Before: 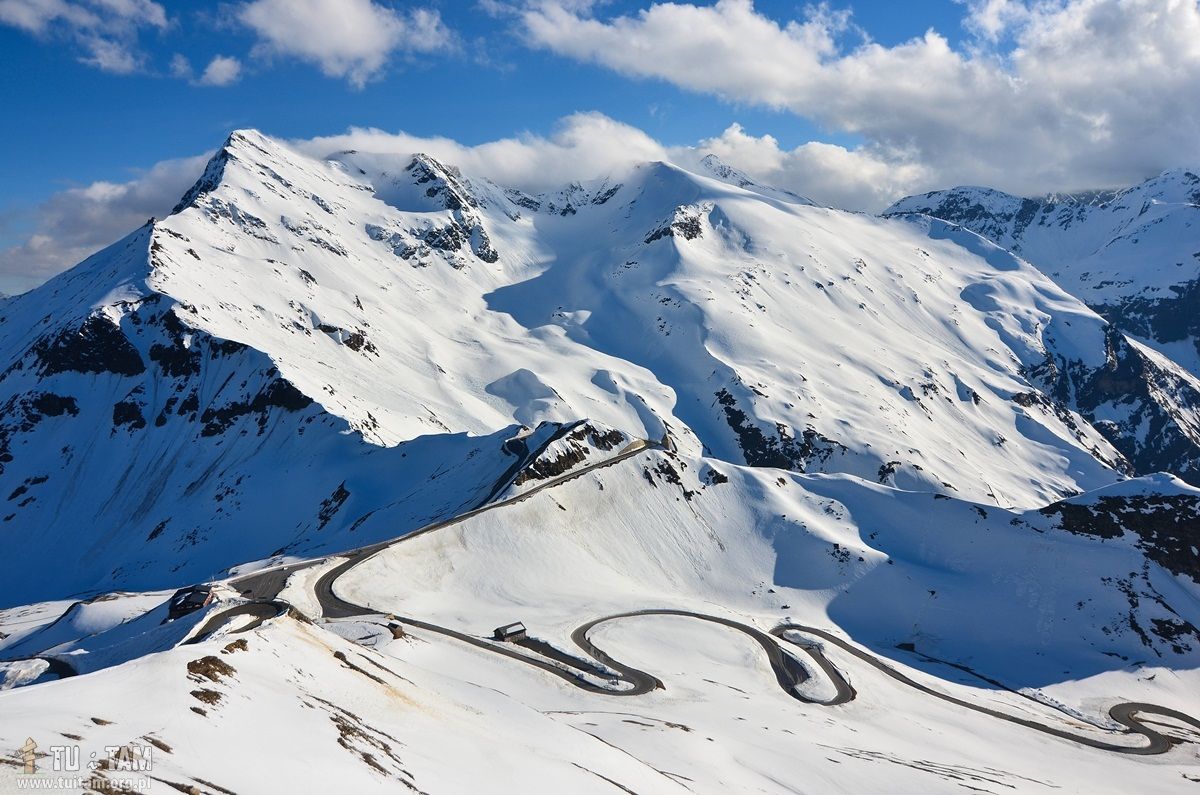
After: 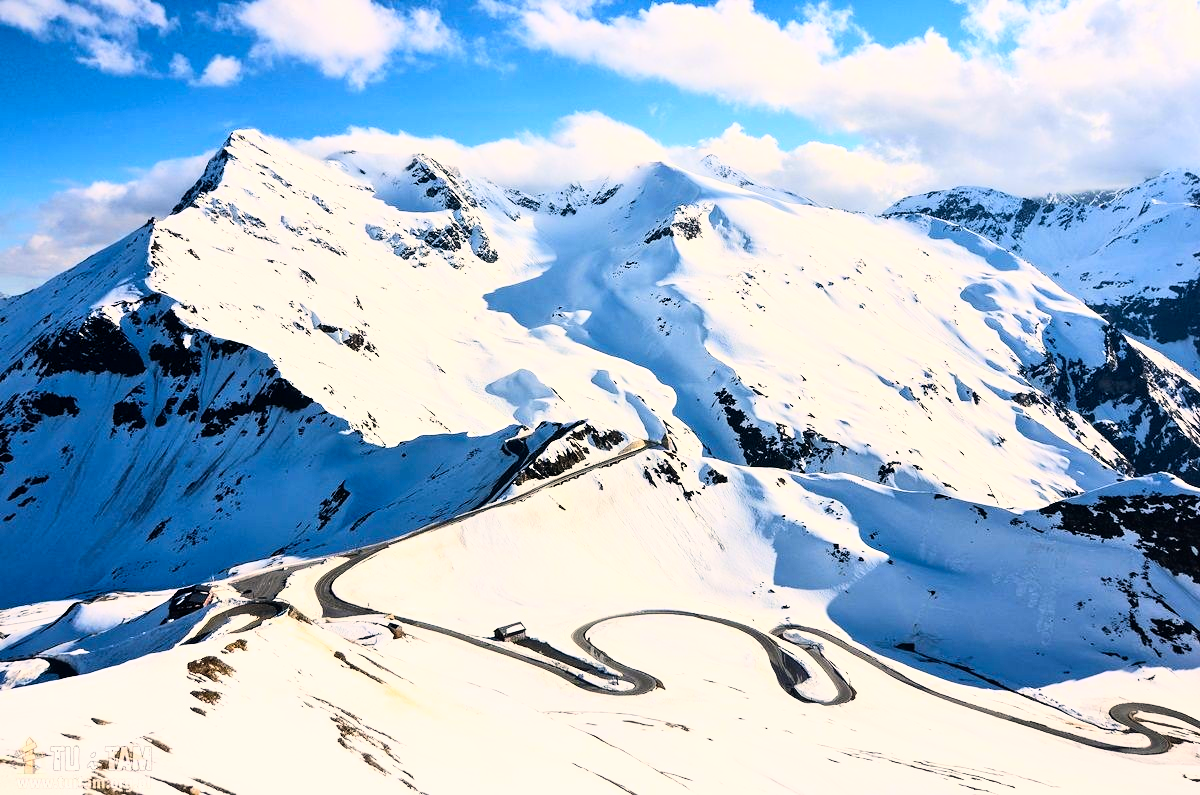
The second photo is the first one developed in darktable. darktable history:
base curve: curves: ch0 [(0, 0) (0.007, 0.004) (0.027, 0.03) (0.046, 0.07) (0.207, 0.54) (0.442, 0.872) (0.673, 0.972) (1, 1)]
color balance rgb: shadows lift › chroma 0.833%, shadows lift › hue 114.03°, power › hue 62.59°, highlights gain › chroma 3.09%, highlights gain › hue 60.13°, global offset › luminance -0.364%, perceptual saturation grading › global saturation 19.545%
contrast brightness saturation: saturation -0.057
